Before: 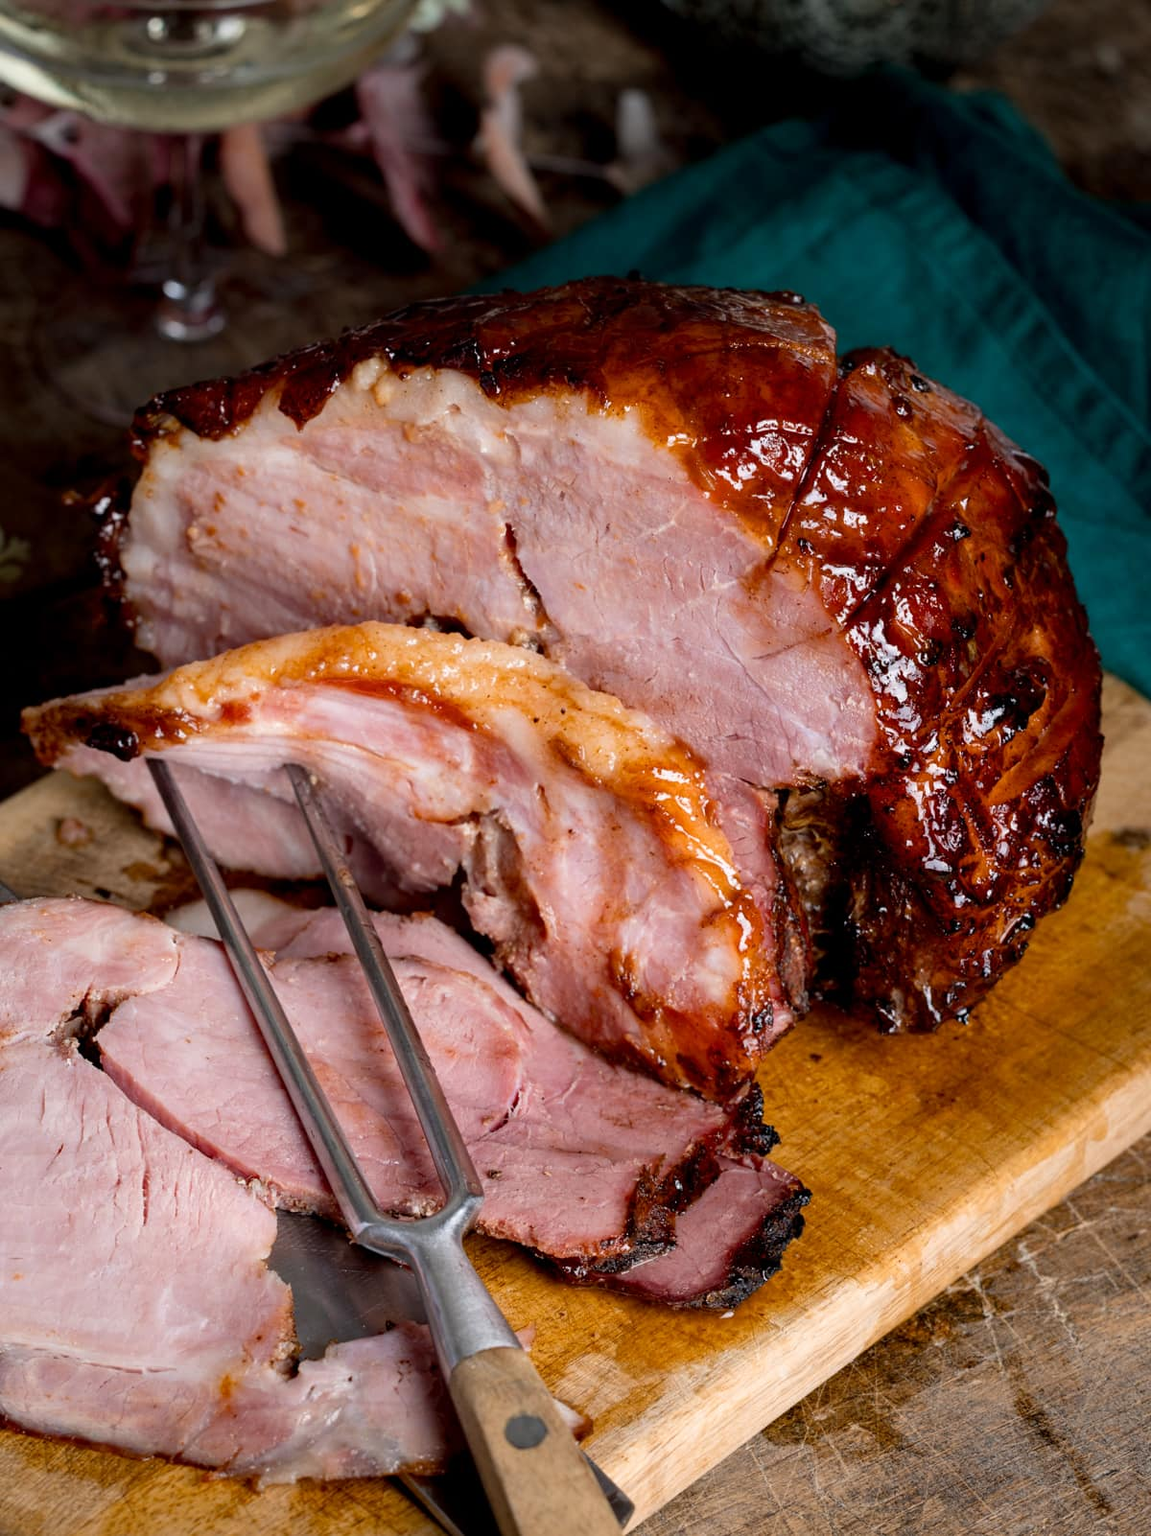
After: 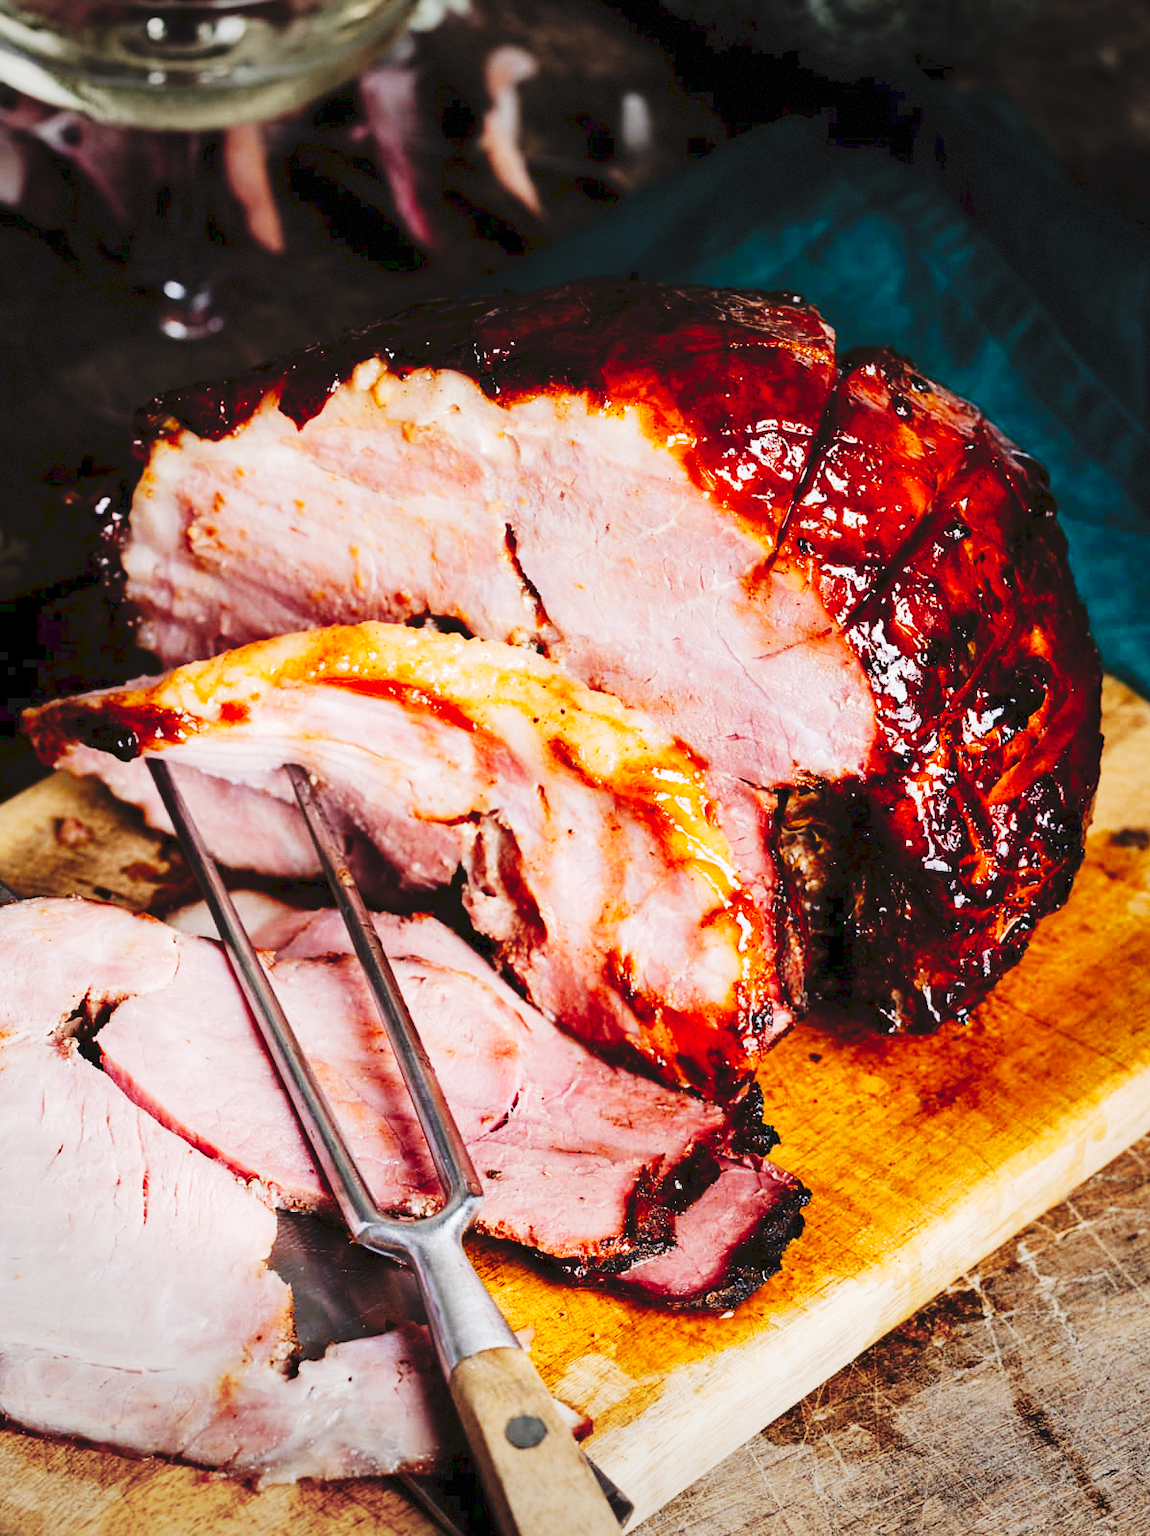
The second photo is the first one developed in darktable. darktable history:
base curve: curves: ch0 [(0, 0) (0.032, 0.025) (0.121, 0.166) (0.206, 0.329) (0.605, 0.79) (1, 1)], preserve colors none
tone curve: curves: ch0 [(0, 0) (0.003, 0.077) (0.011, 0.079) (0.025, 0.085) (0.044, 0.095) (0.069, 0.109) (0.1, 0.124) (0.136, 0.142) (0.177, 0.169) (0.224, 0.207) (0.277, 0.267) (0.335, 0.347) (0.399, 0.442) (0.468, 0.54) (0.543, 0.635) (0.623, 0.726) (0.709, 0.813) (0.801, 0.882) (0.898, 0.934) (1, 1)], preserve colors none
vignetting: fall-off start 91%, fall-off radius 39.39%, brightness -0.182, saturation -0.3, width/height ratio 1.219, shape 1.3, dithering 8-bit output, unbound false
